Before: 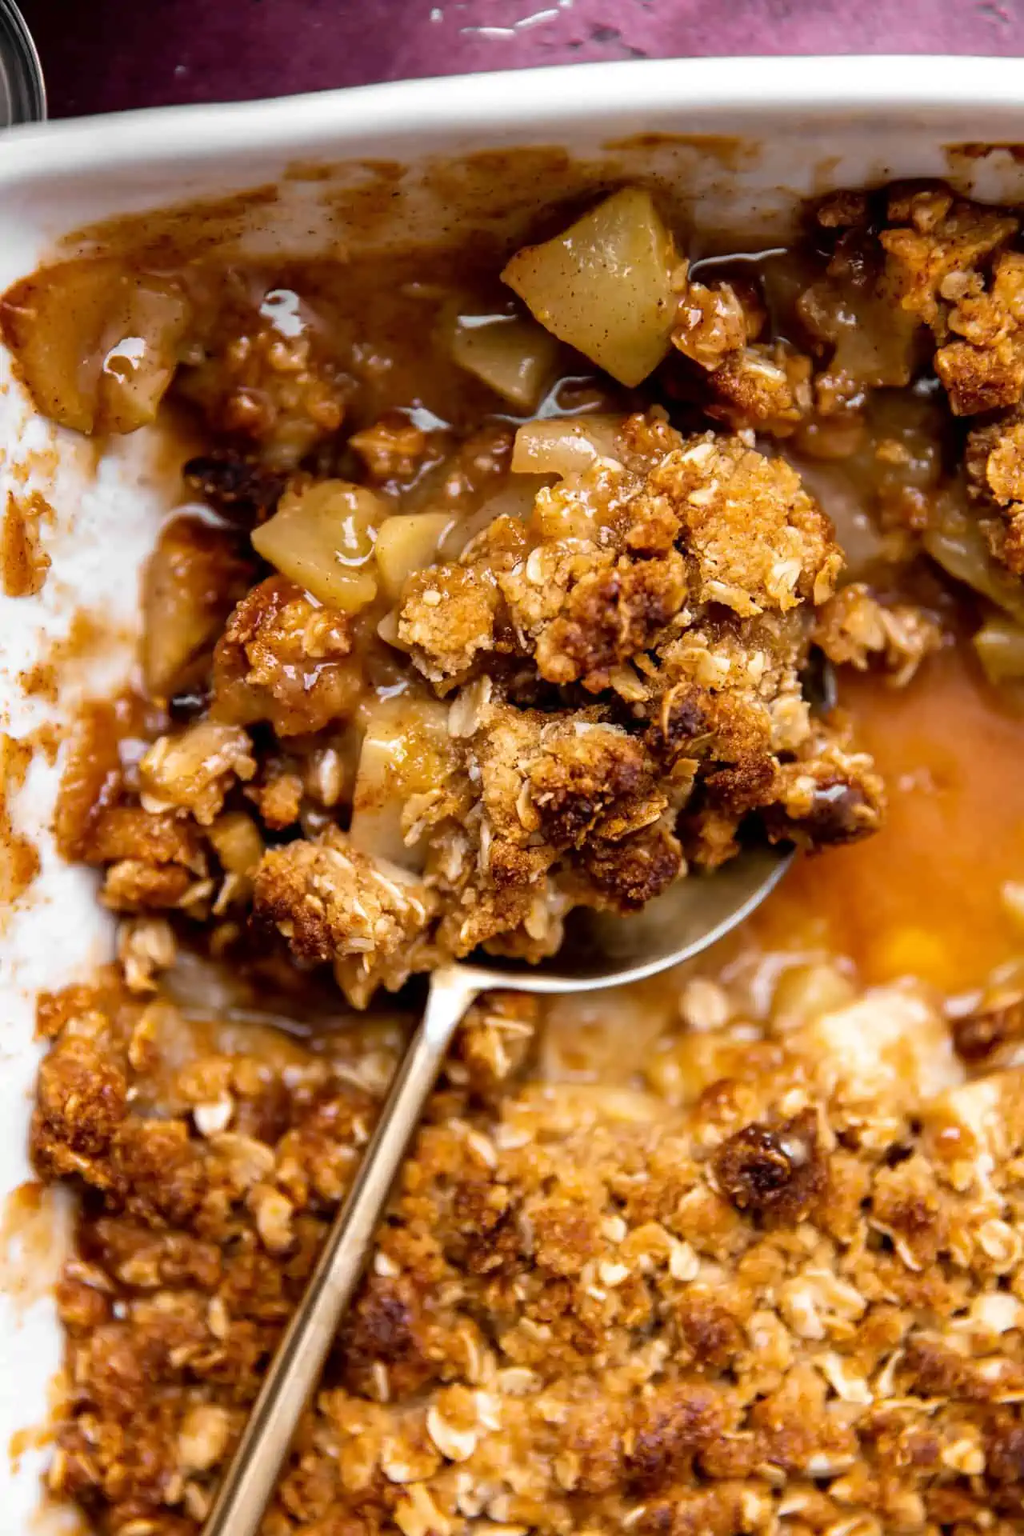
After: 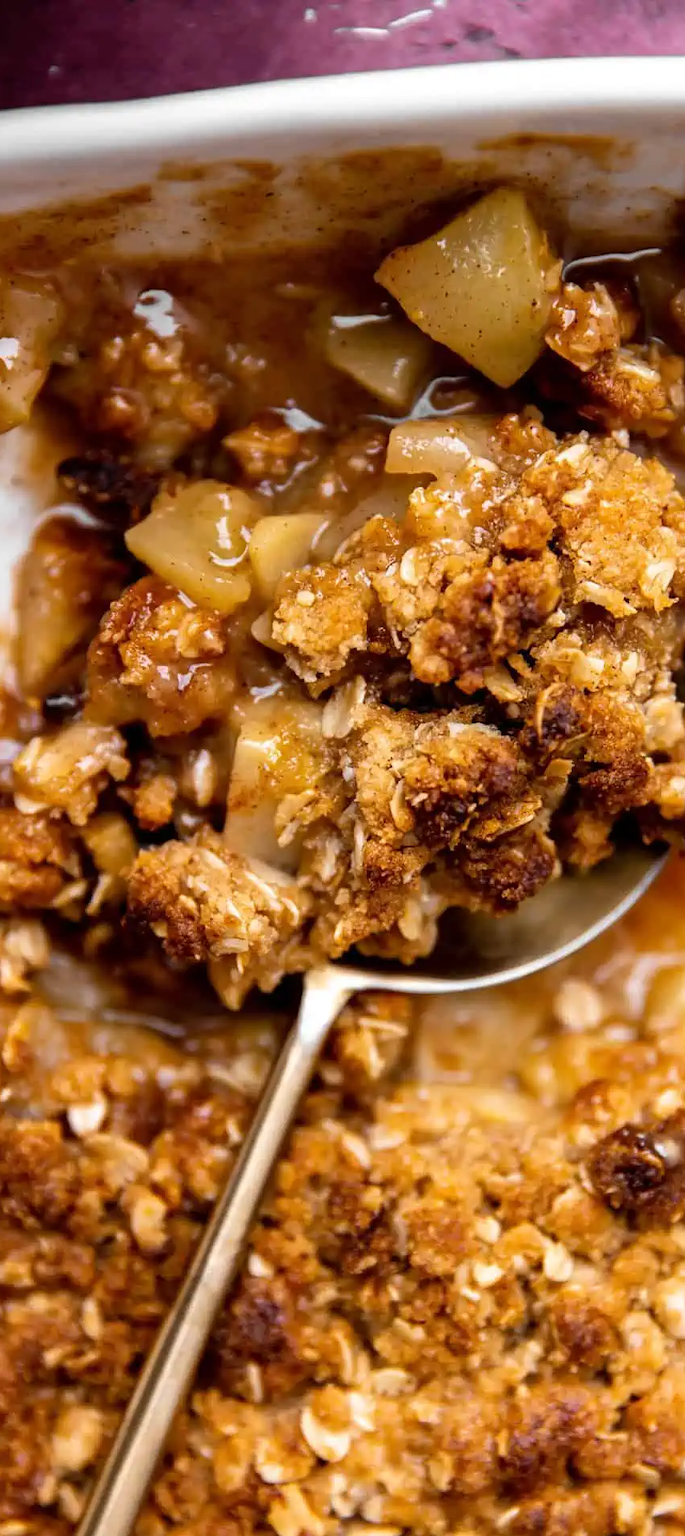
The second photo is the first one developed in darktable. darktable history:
crop and rotate: left 12.386%, right 20.7%
